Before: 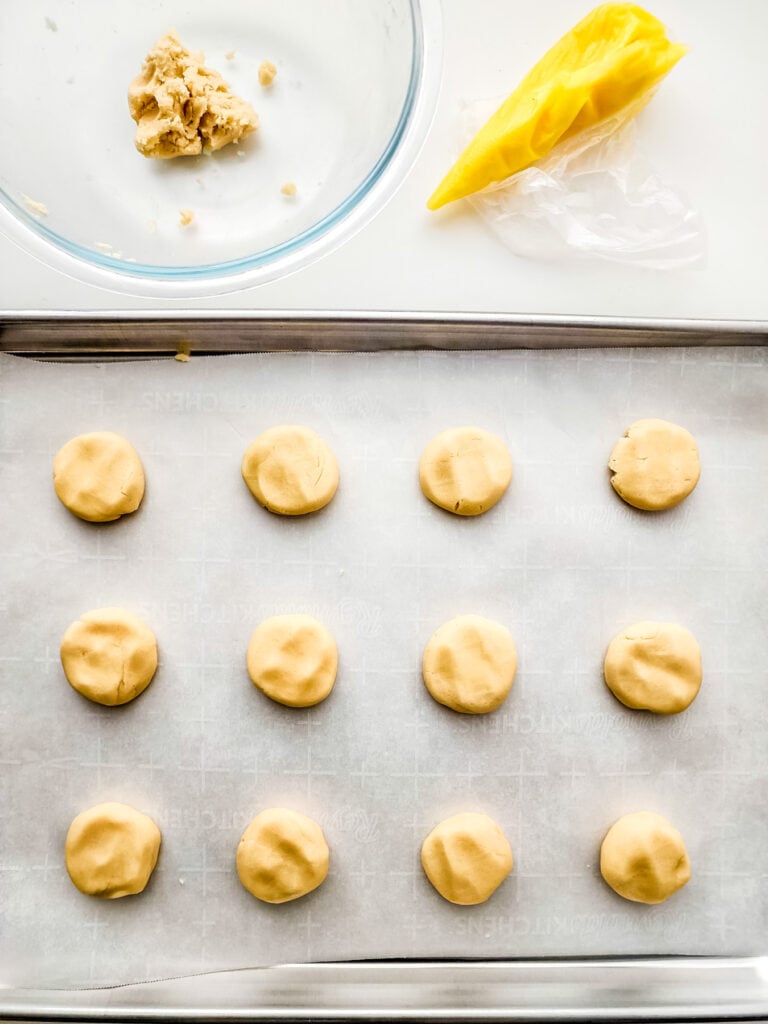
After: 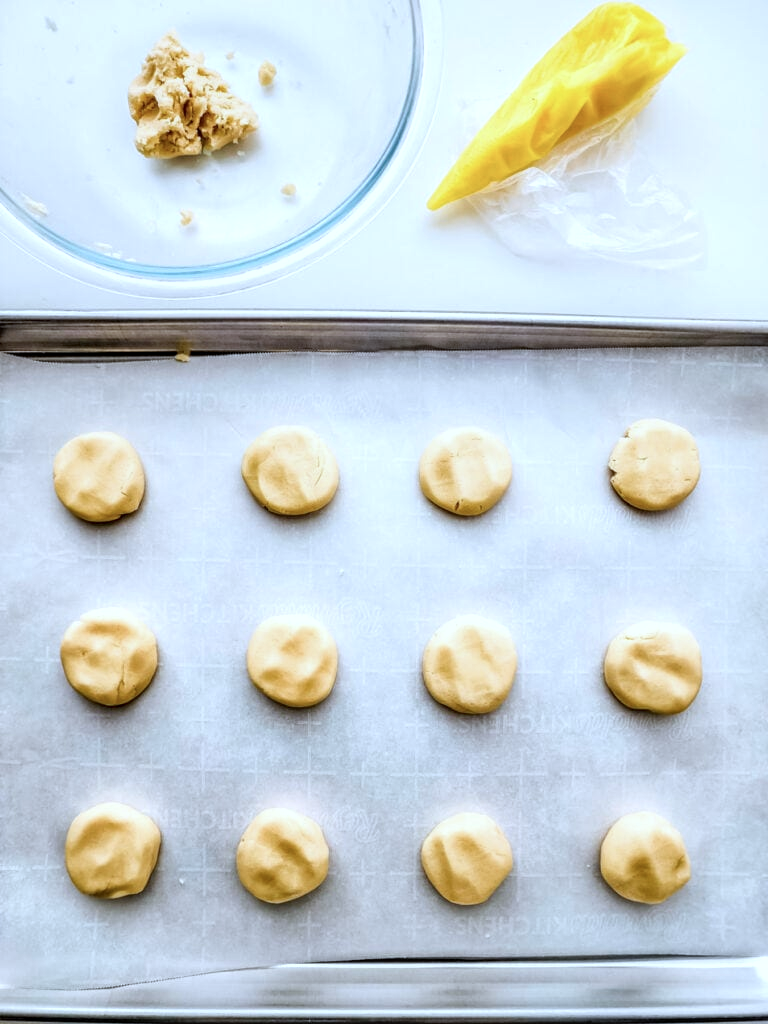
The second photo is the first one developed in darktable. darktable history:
local contrast: on, module defaults
contrast brightness saturation: saturation -0.057
shadows and highlights: shadows 11.93, white point adjustment 1.26, highlights -0.534, soften with gaussian
color calibration: x 0.38, y 0.389, temperature 4079.48 K
